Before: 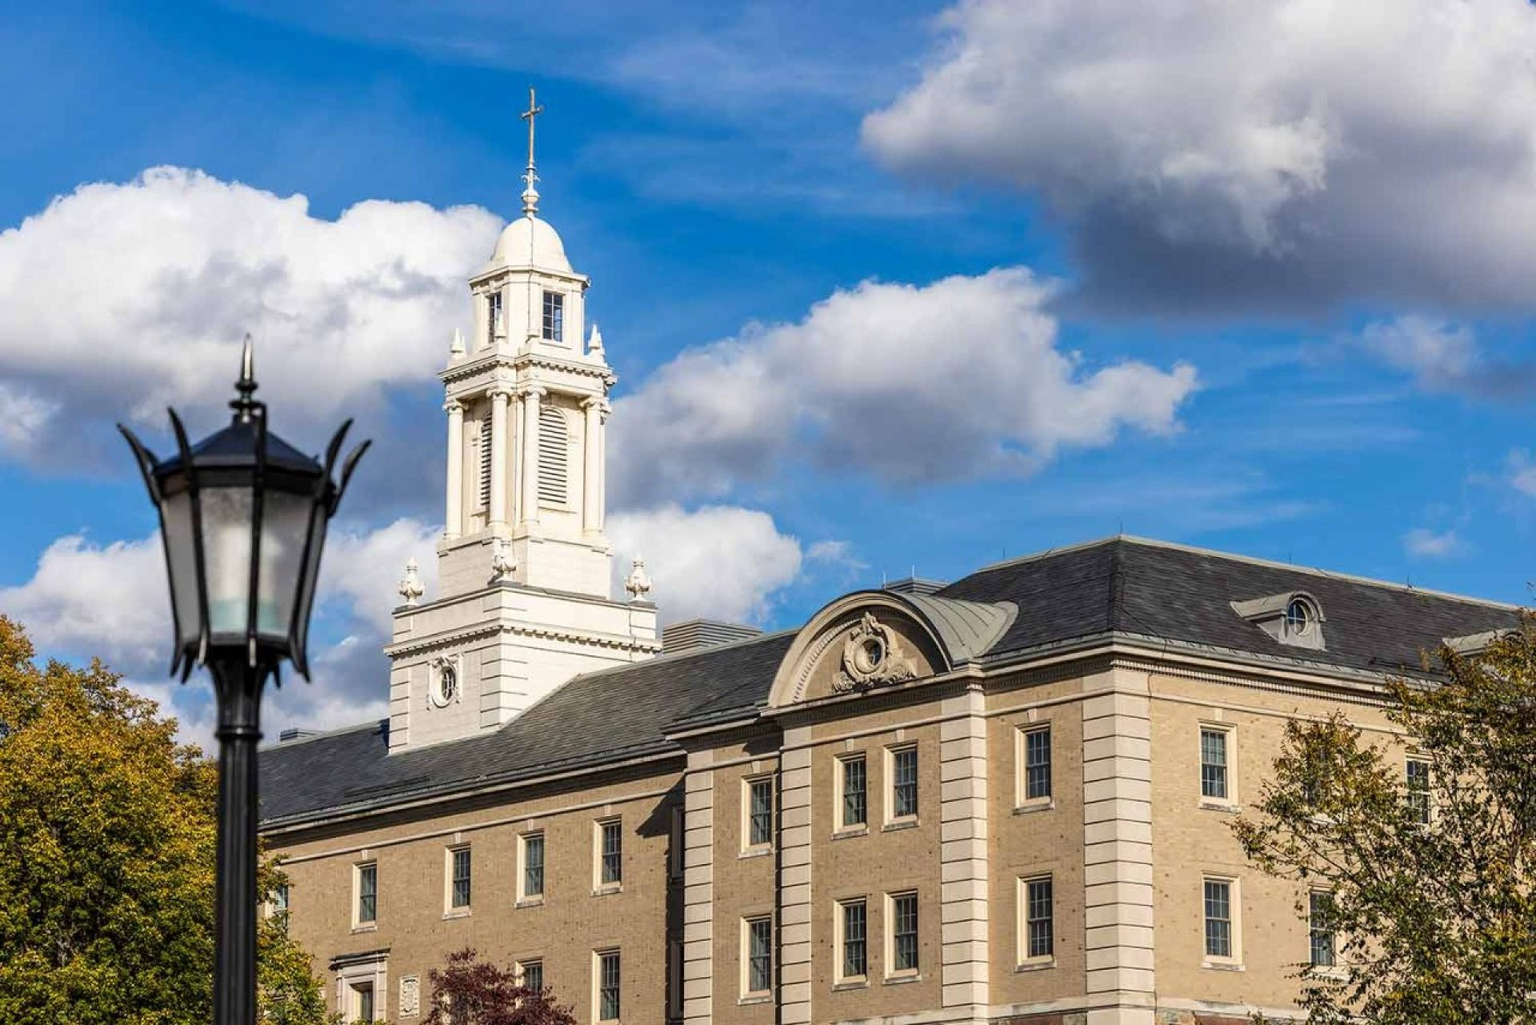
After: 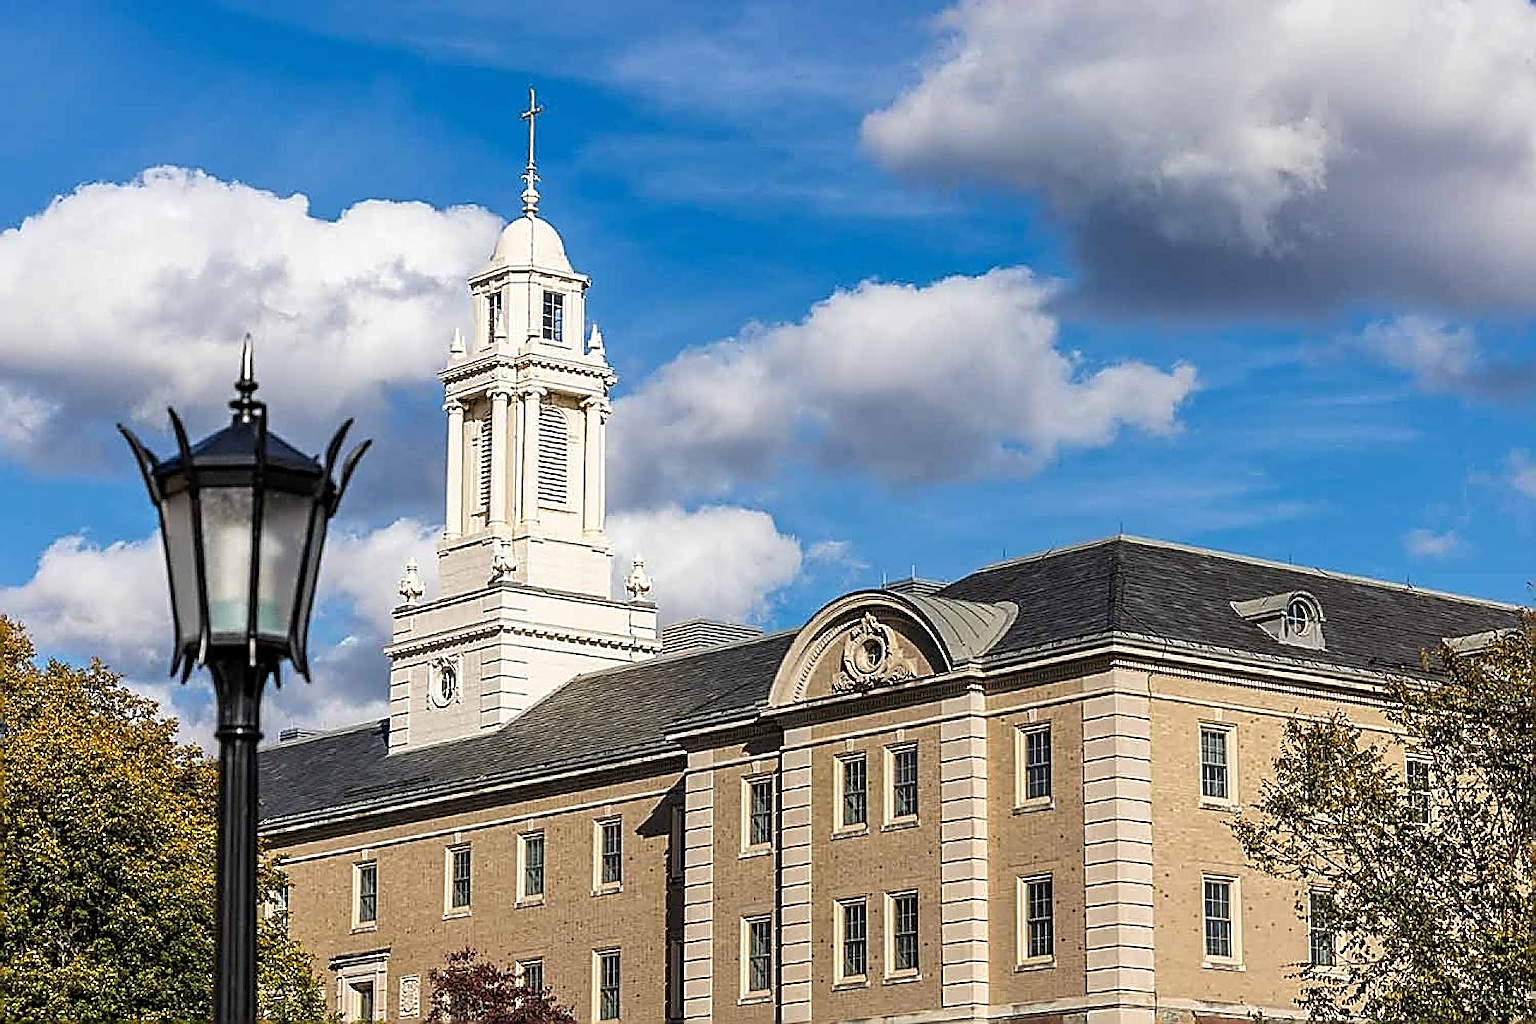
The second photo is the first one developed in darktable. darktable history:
sharpen: amount 1.984
levels: mode automatic, levels [0, 0.476, 0.951]
